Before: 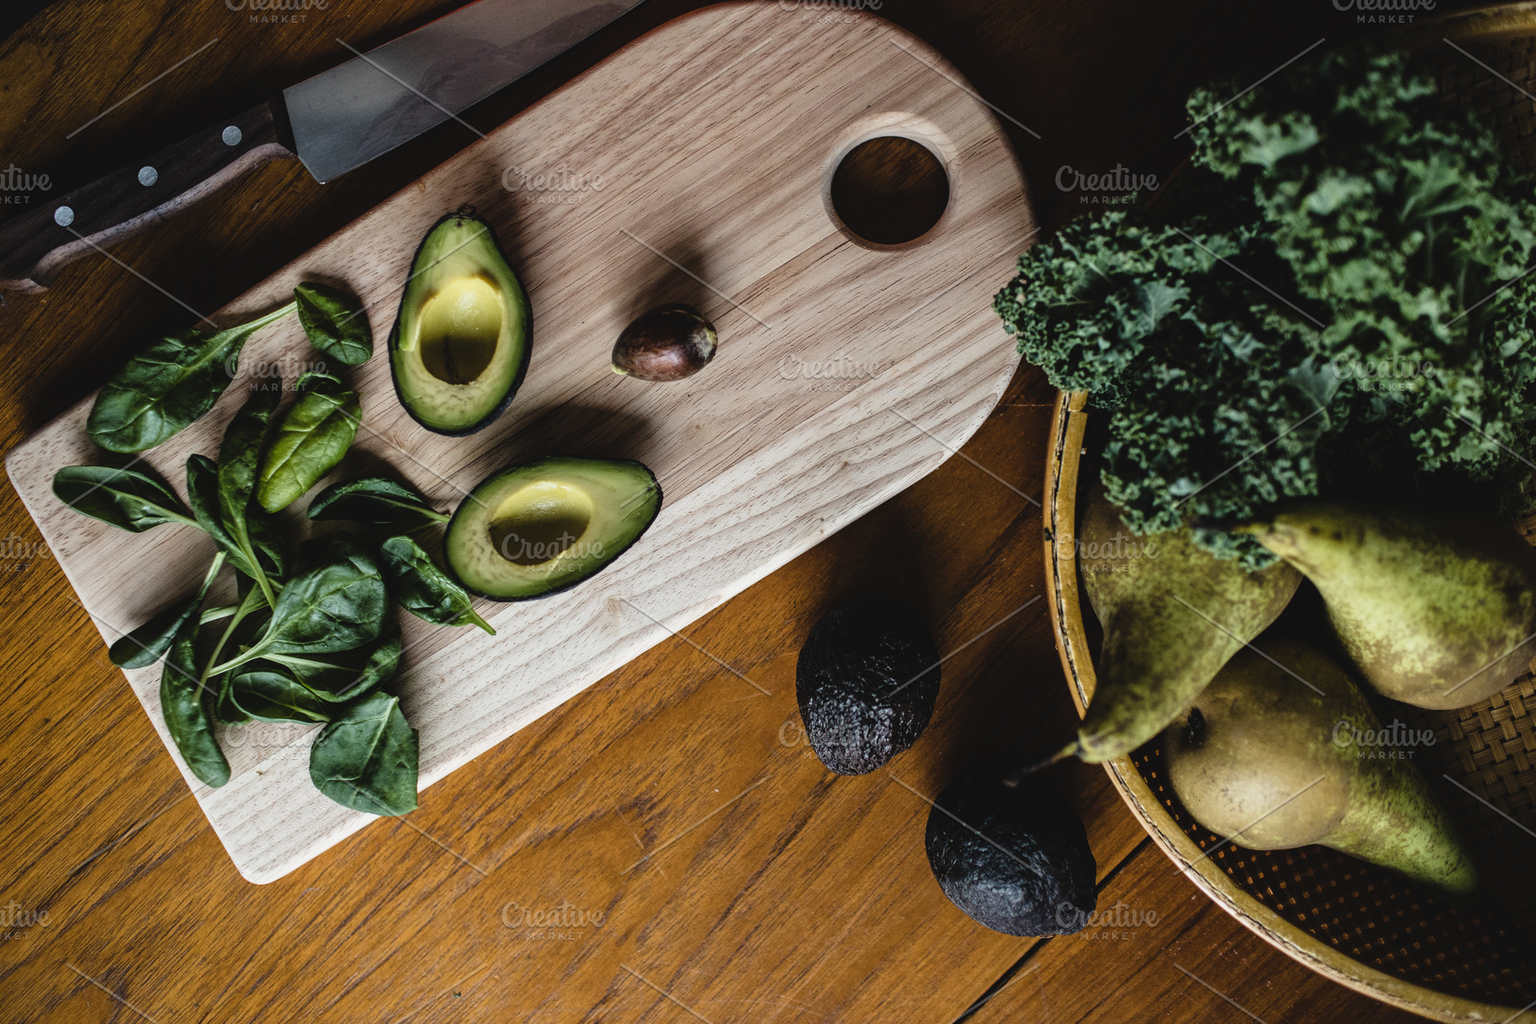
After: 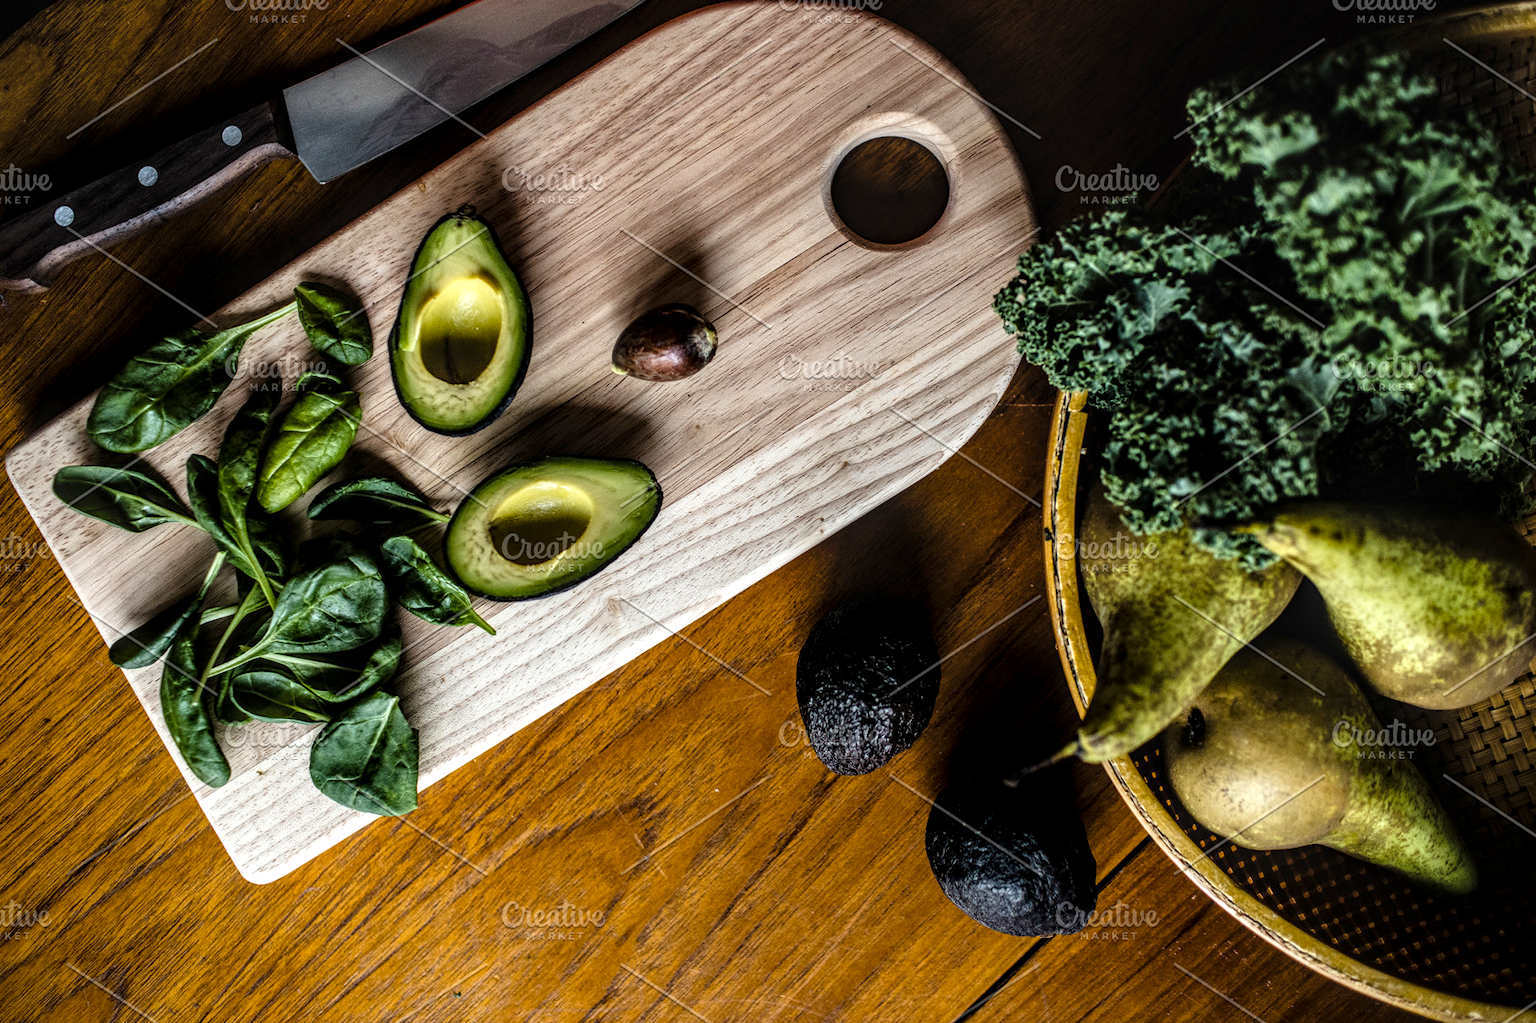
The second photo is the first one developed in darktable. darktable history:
color balance: output saturation 120%
local contrast: detail 160%
